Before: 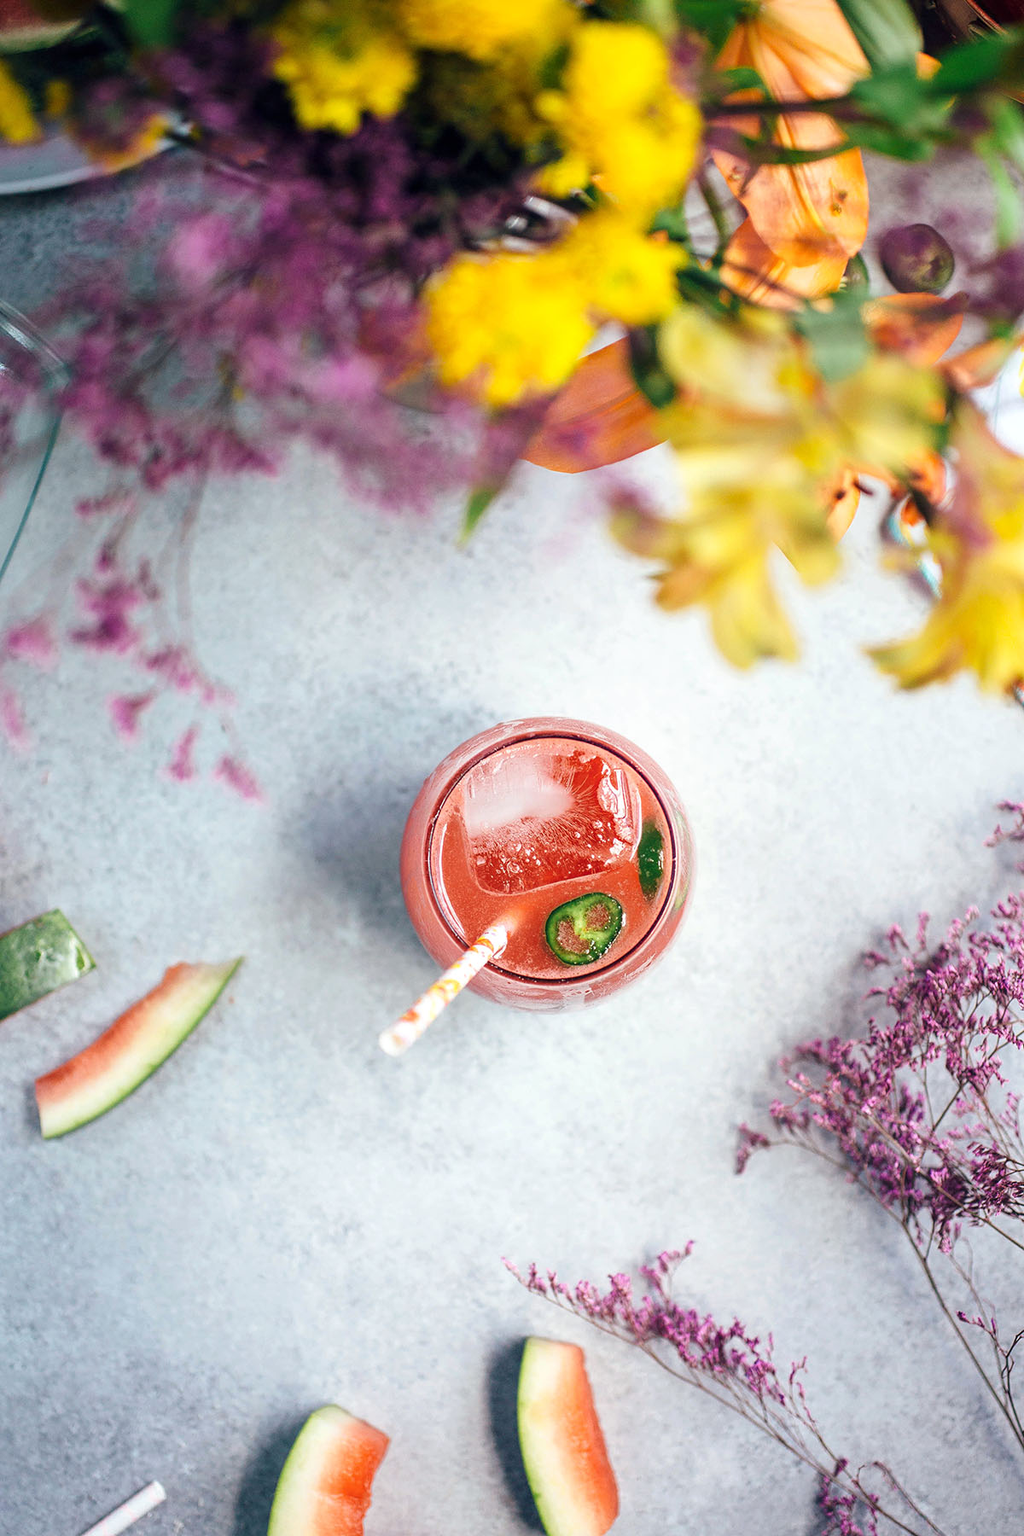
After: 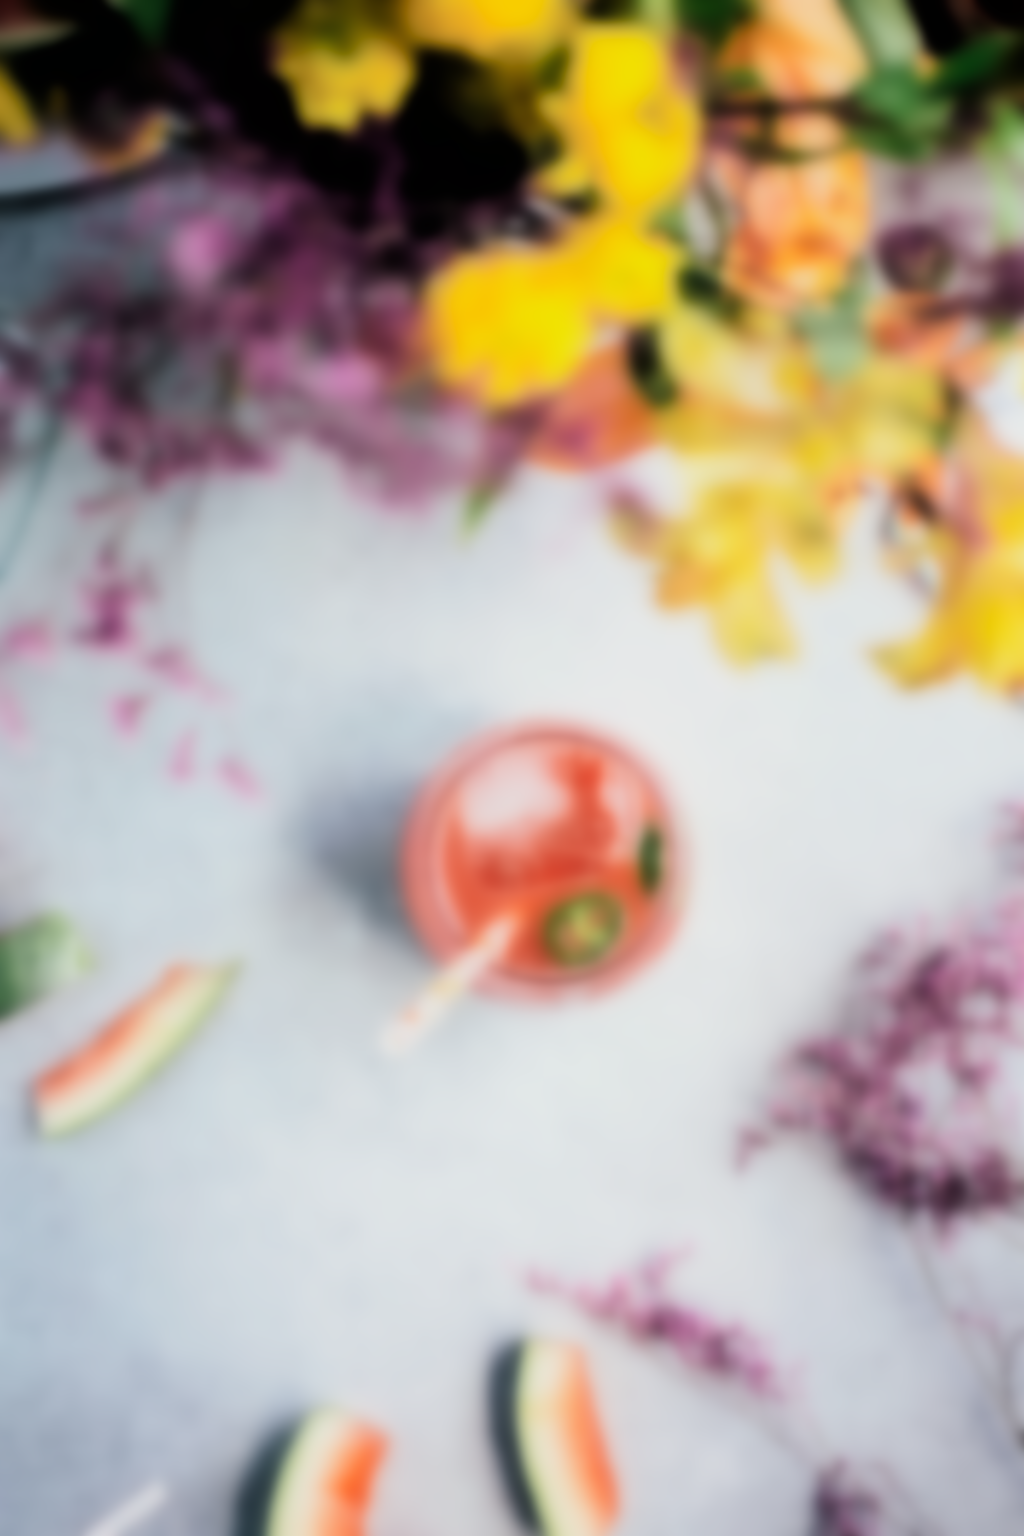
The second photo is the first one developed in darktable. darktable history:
lowpass: on, module defaults
filmic rgb: black relative exposure -5 EV, hardness 2.88, contrast 1.5
